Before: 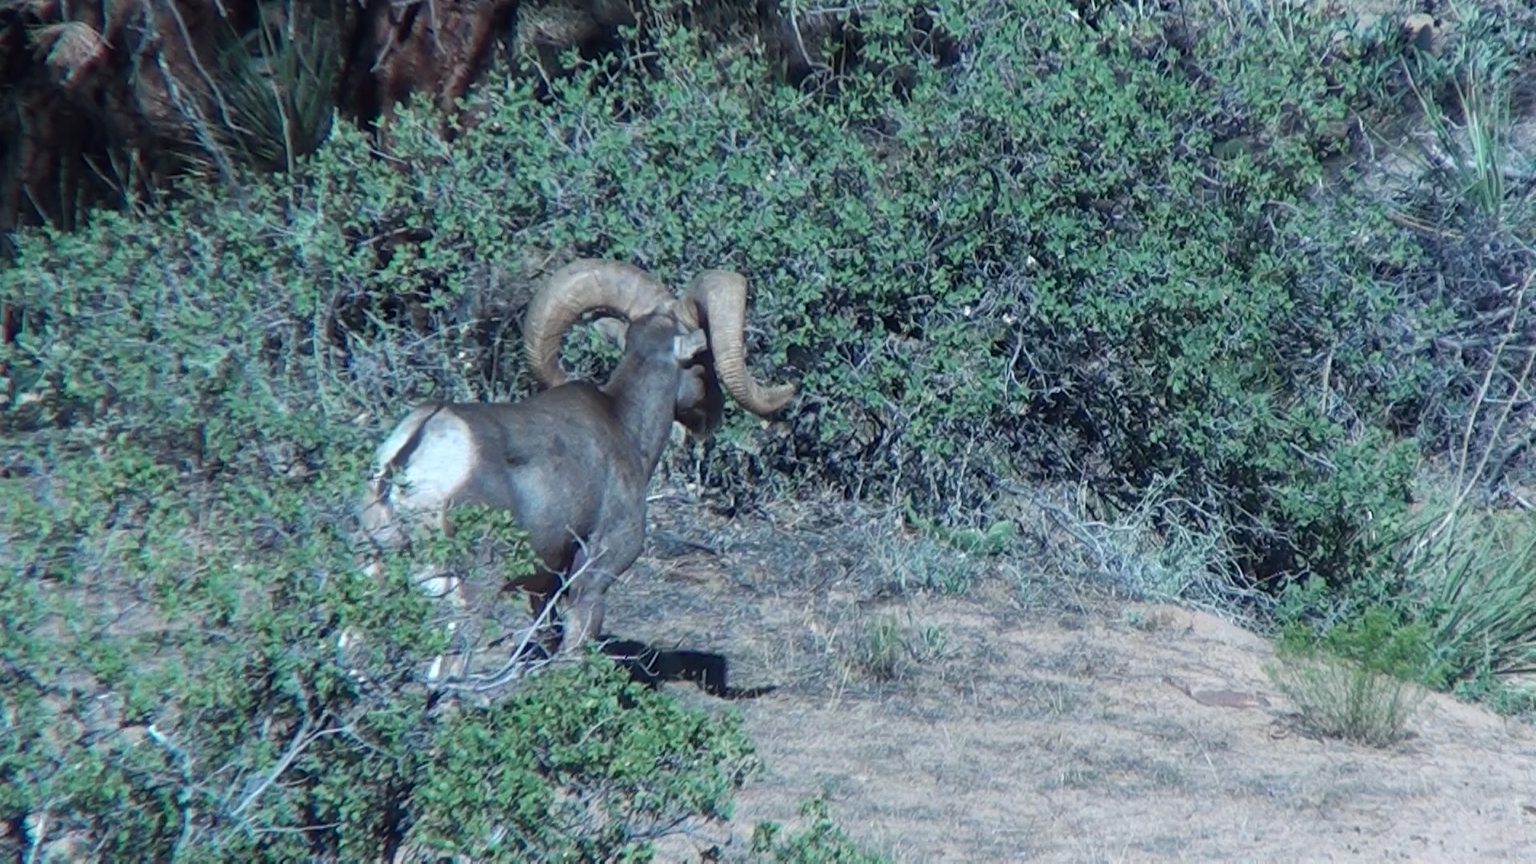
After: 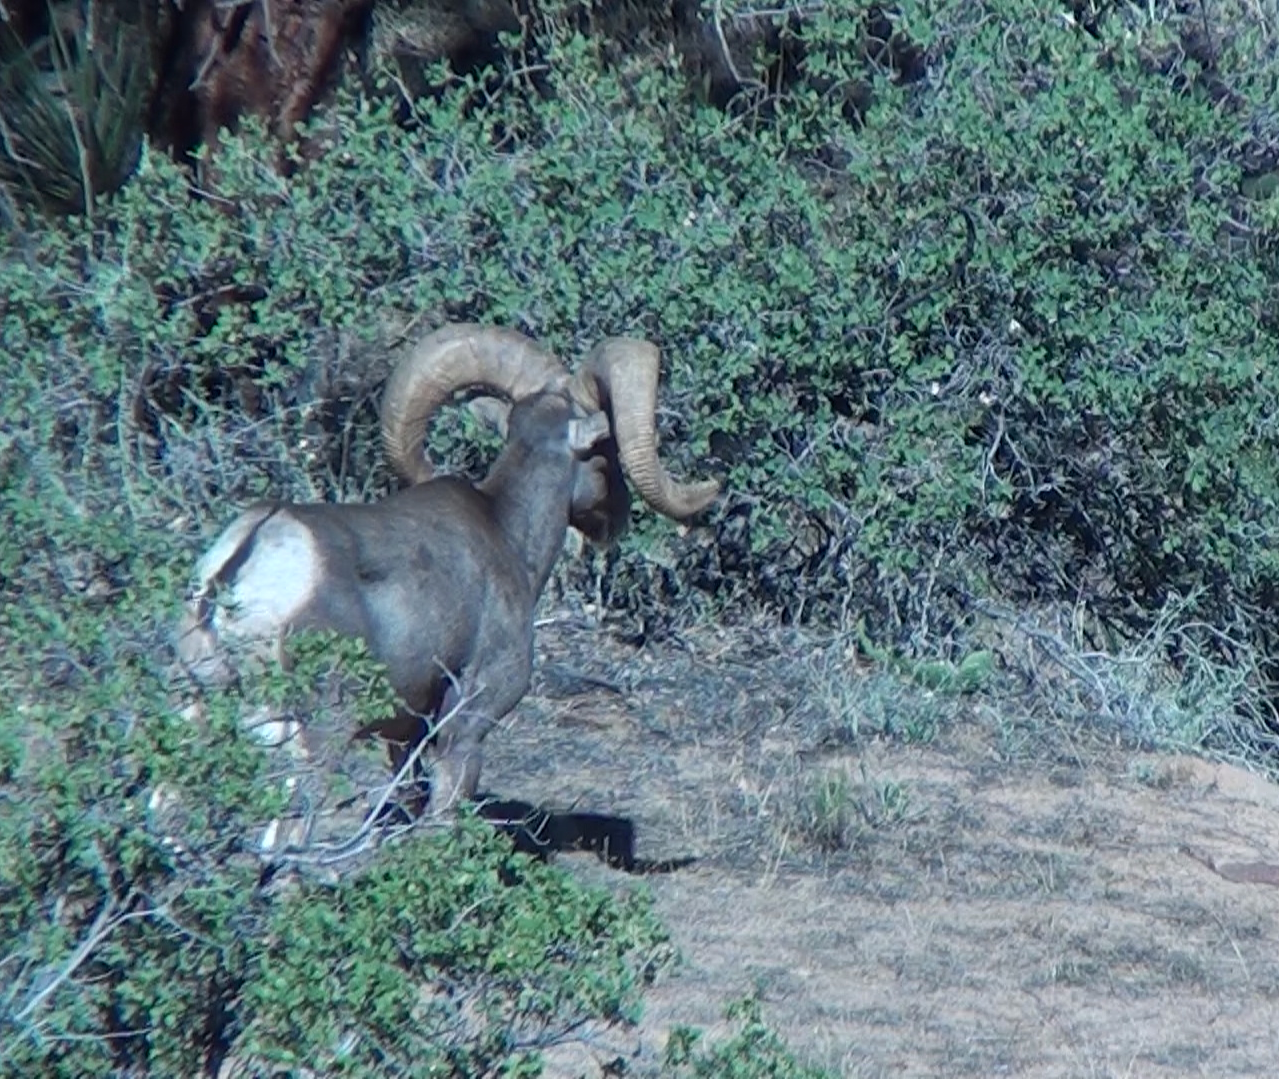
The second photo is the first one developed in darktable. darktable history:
crop and rotate: left 14.292%, right 19.041%
shadows and highlights: shadows 12, white point adjustment 1.2, soften with gaussian
